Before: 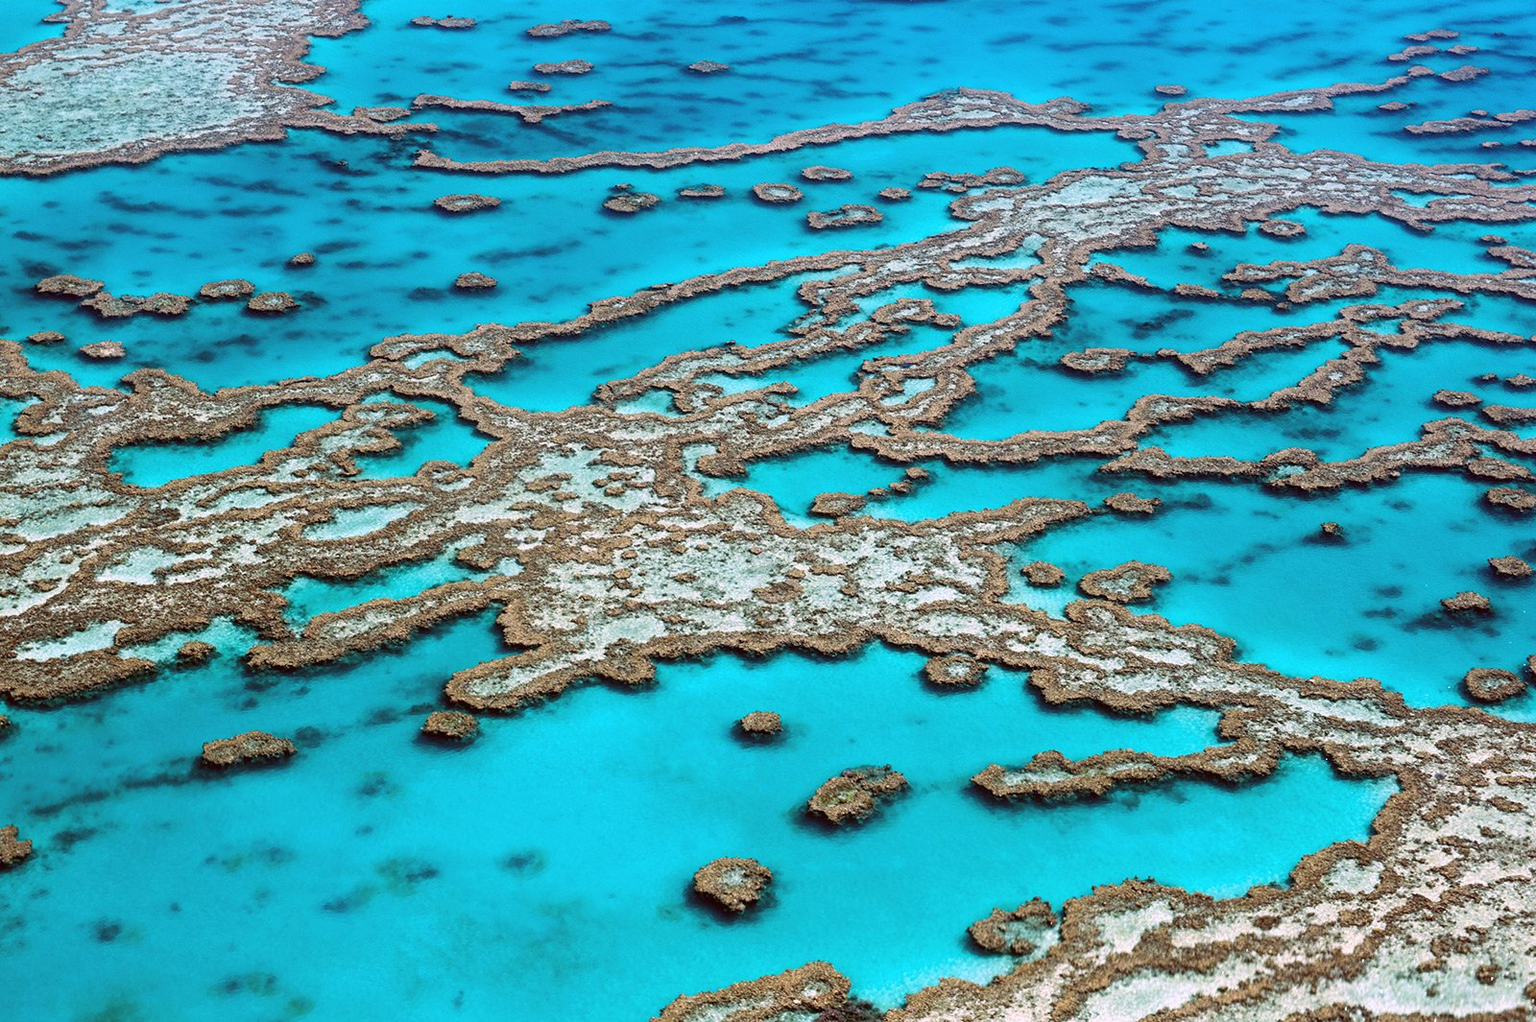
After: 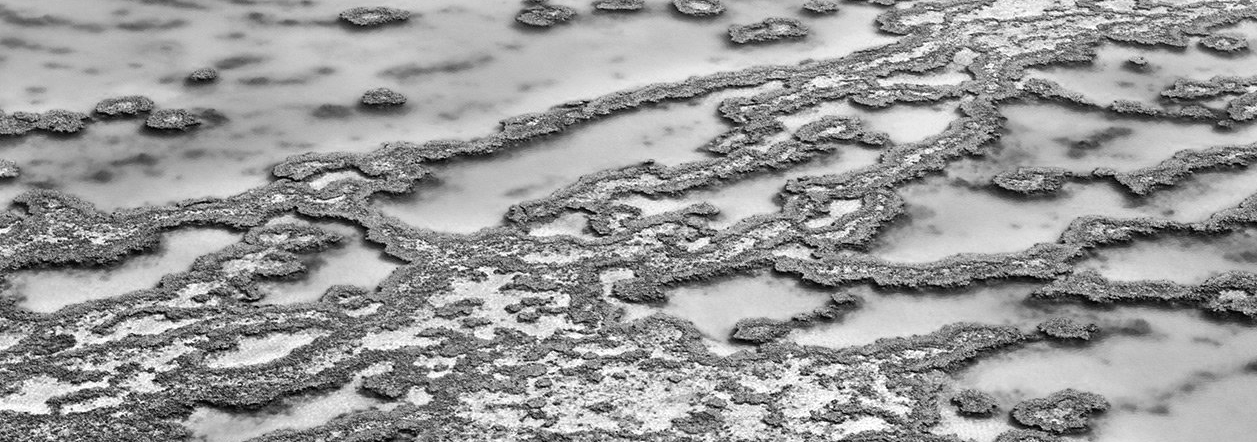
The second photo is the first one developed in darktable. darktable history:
crop: left 7.036%, top 18.398%, right 14.379%, bottom 40.043%
white balance: red 0.948, green 1.02, blue 1.176
color calibration: output gray [0.18, 0.41, 0.41, 0], gray › normalize channels true, illuminant same as pipeline (D50), adaptation XYZ, x 0.346, y 0.359, gamut compression 0
